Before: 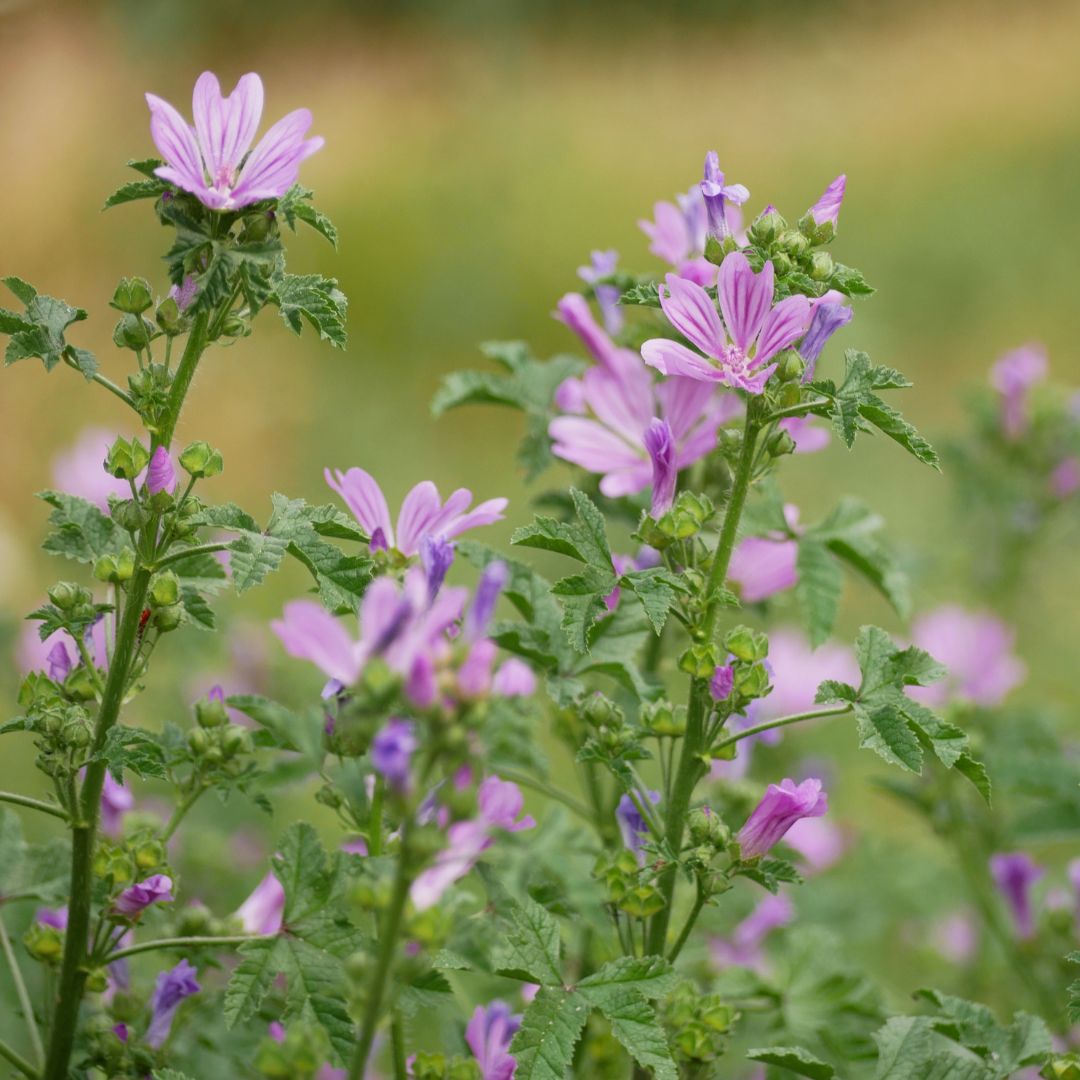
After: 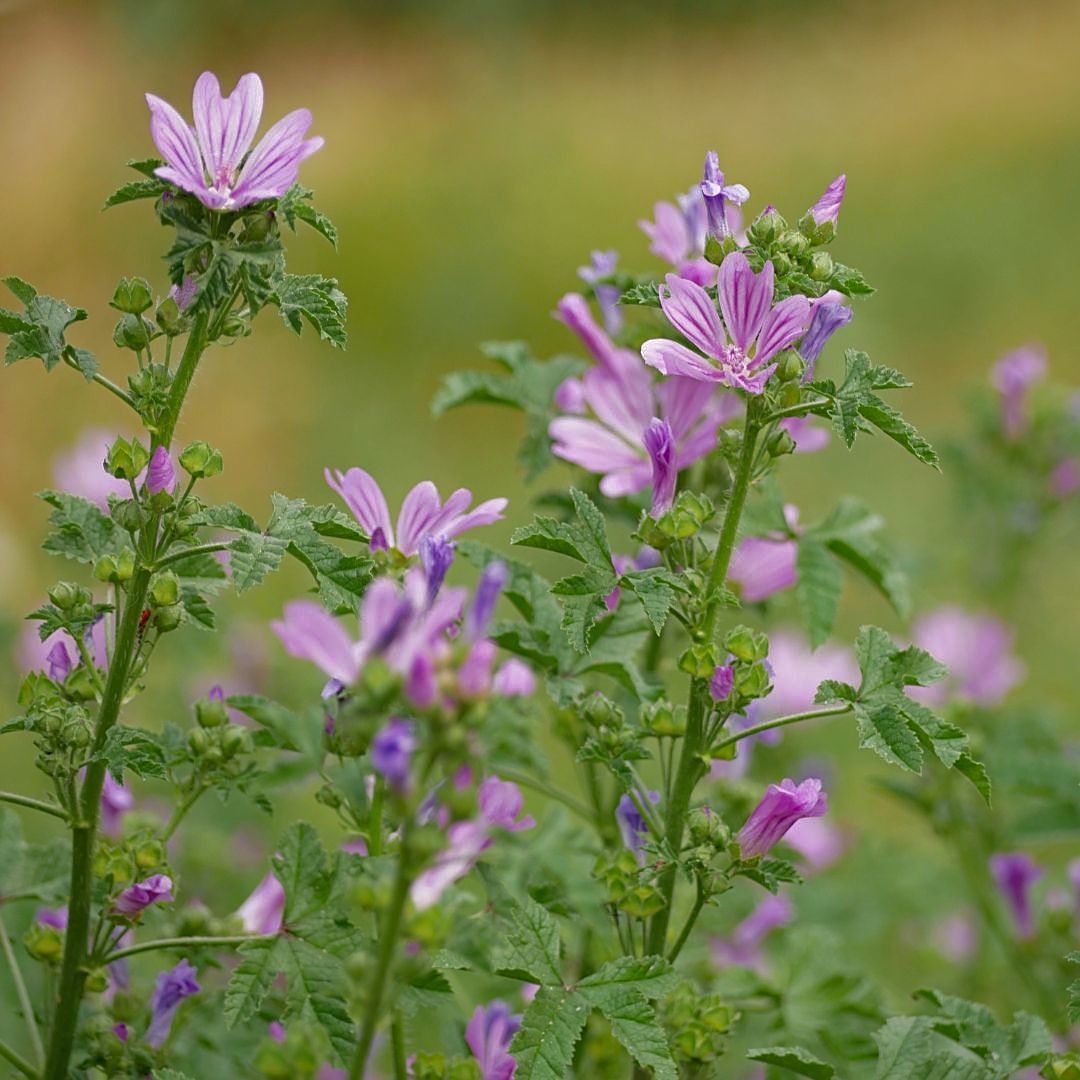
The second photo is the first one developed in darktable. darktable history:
tone equalizer: -8 EV 0 EV, -7 EV 0.002 EV, -6 EV -0.003 EV, -5 EV -0.013 EV, -4 EV -0.068 EV, -3 EV -0.218 EV, -2 EV -0.247 EV, -1 EV 0.119 EV, +0 EV 0.295 EV, edges refinement/feathering 500, mask exposure compensation -1.57 EV, preserve details no
sharpen: on, module defaults
haze removal: compatibility mode true, adaptive false
shadows and highlights: on, module defaults
